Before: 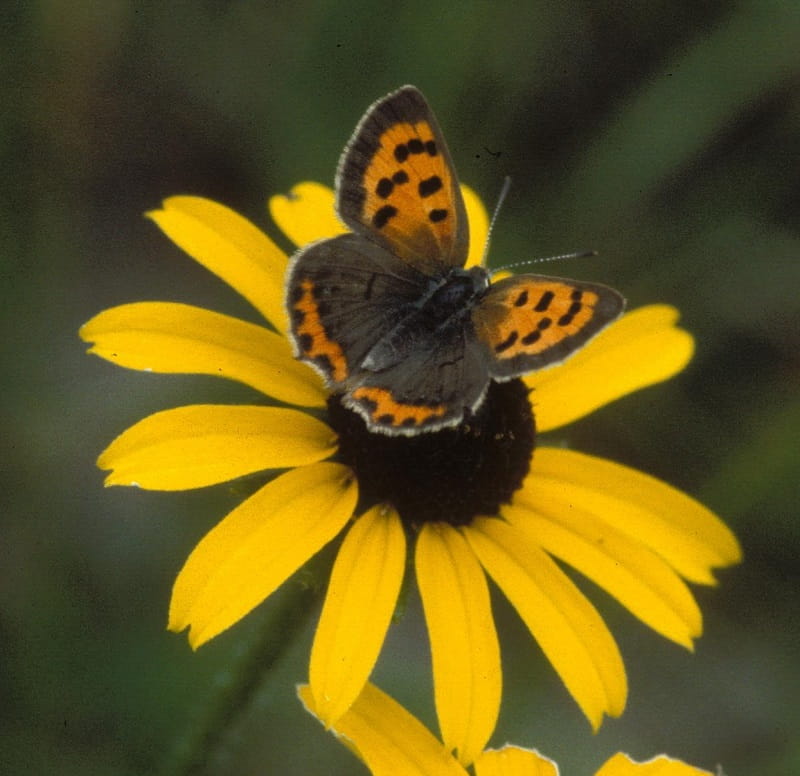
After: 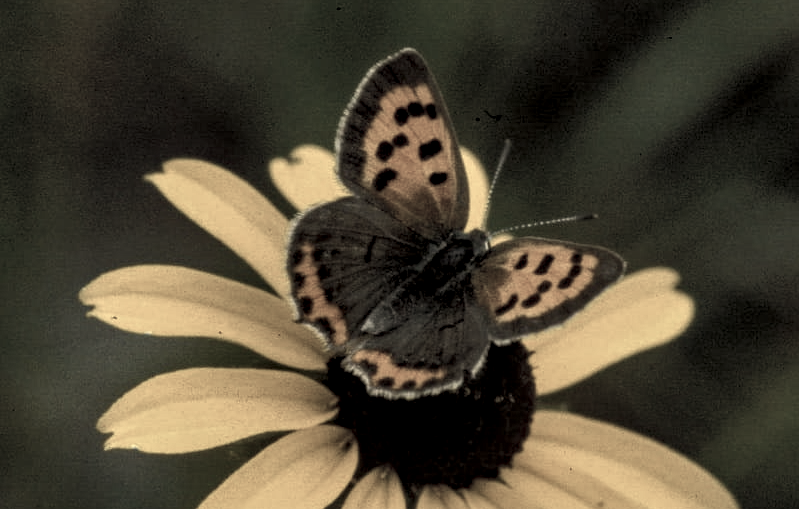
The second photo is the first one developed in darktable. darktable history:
white balance: red 1.08, blue 0.791
haze removal: on, module defaults
color balance rgb: linear chroma grading › global chroma 15%, perceptual saturation grading › global saturation 30%
crop and rotate: top 4.848%, bottom 29.503%
local contrast: highlights 60%, shadows 60%, detail 160%
color correction: saturation 0.3
exposure: exposure -0.462 EV, compensate highlight preservation false
